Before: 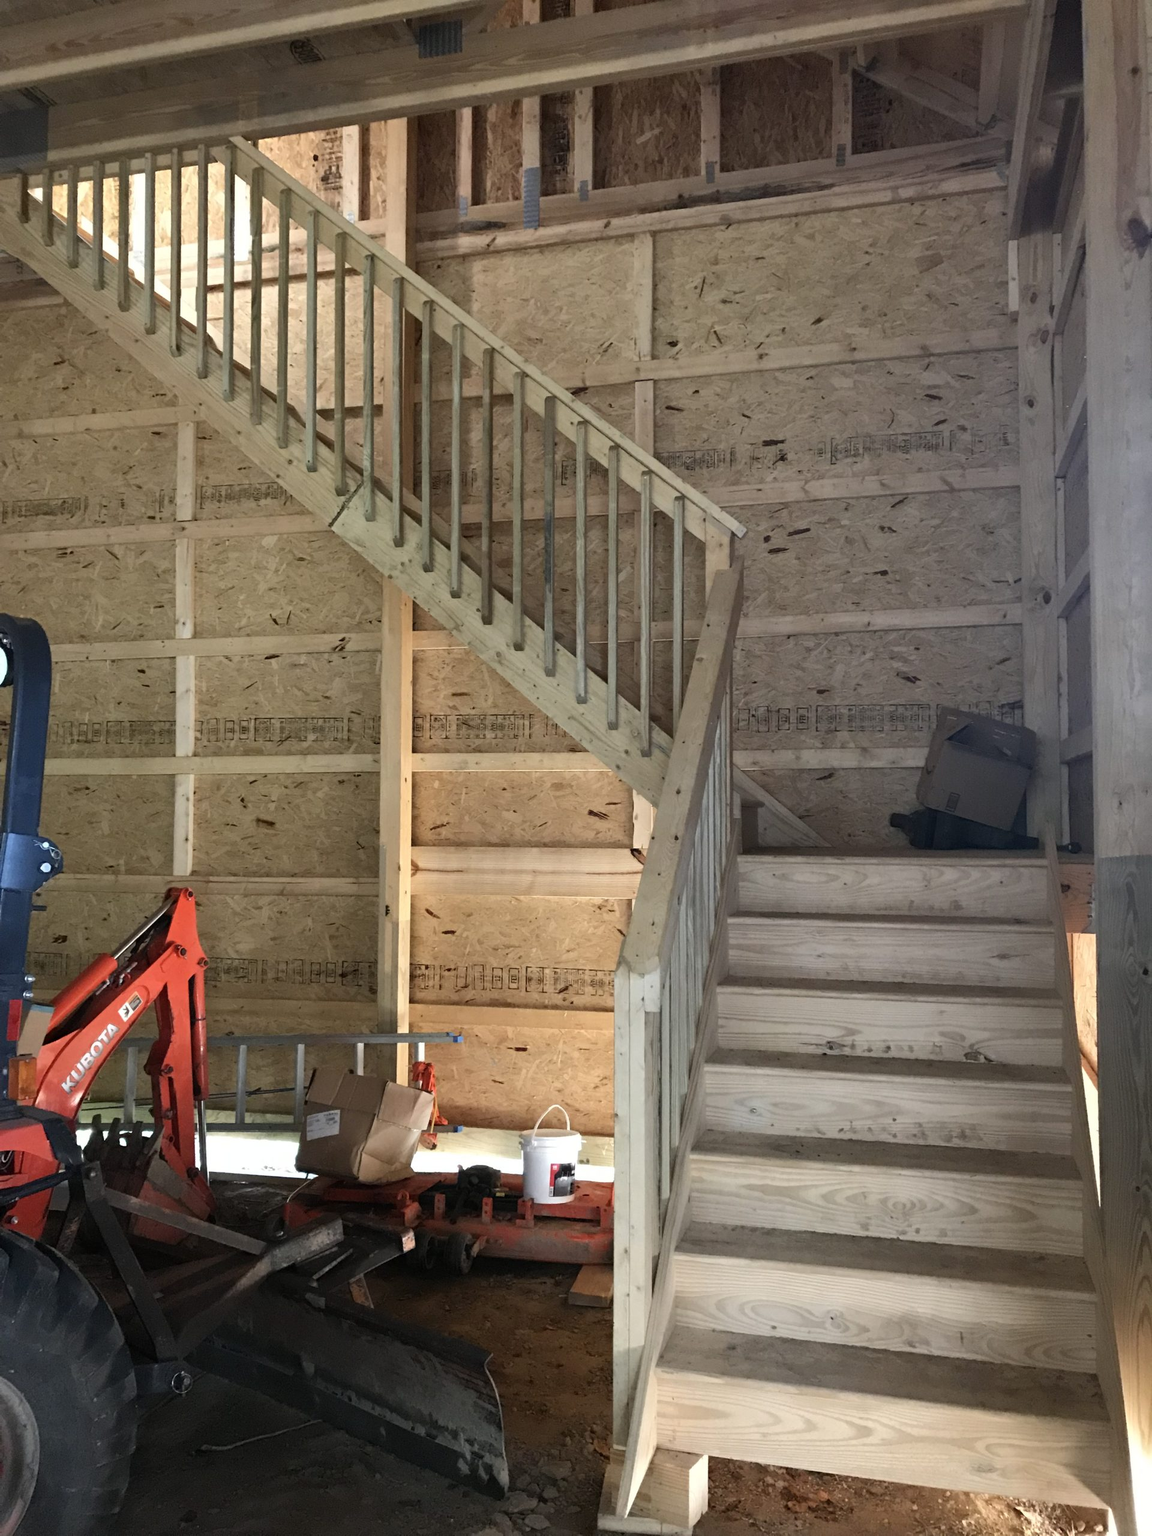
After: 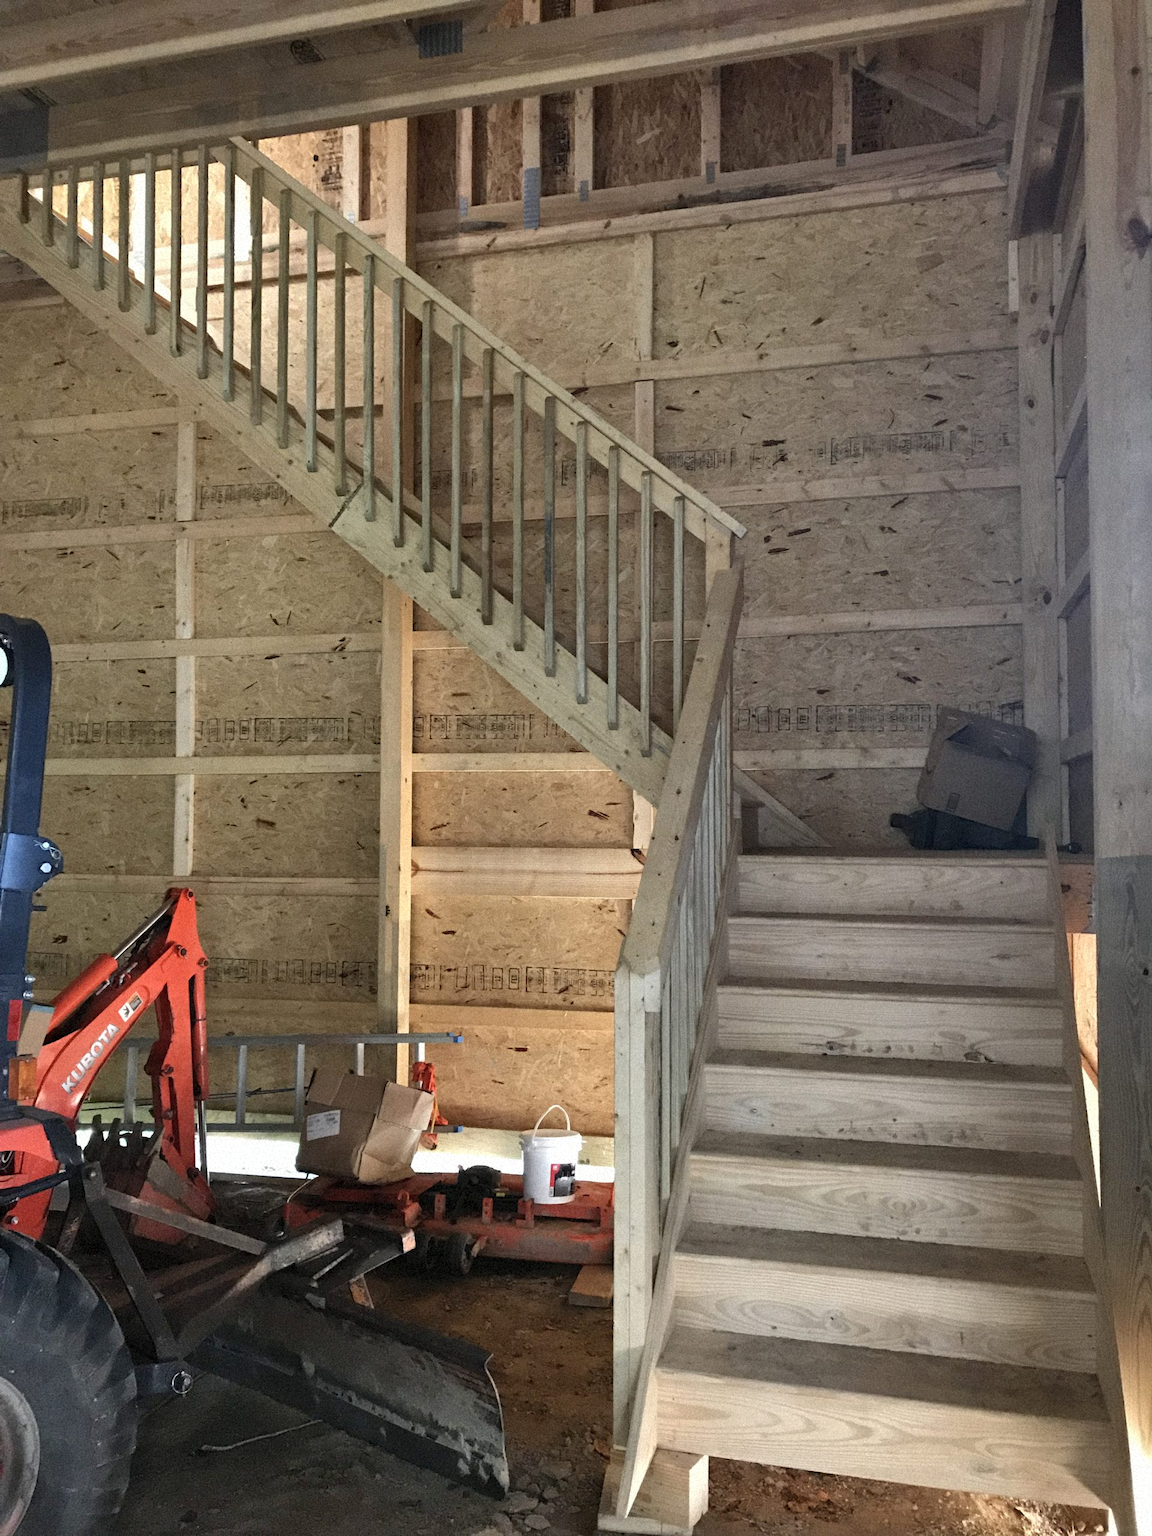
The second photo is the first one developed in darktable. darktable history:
shadows and highlights: soften with gaussian
grain: mid-tones bias 0%
